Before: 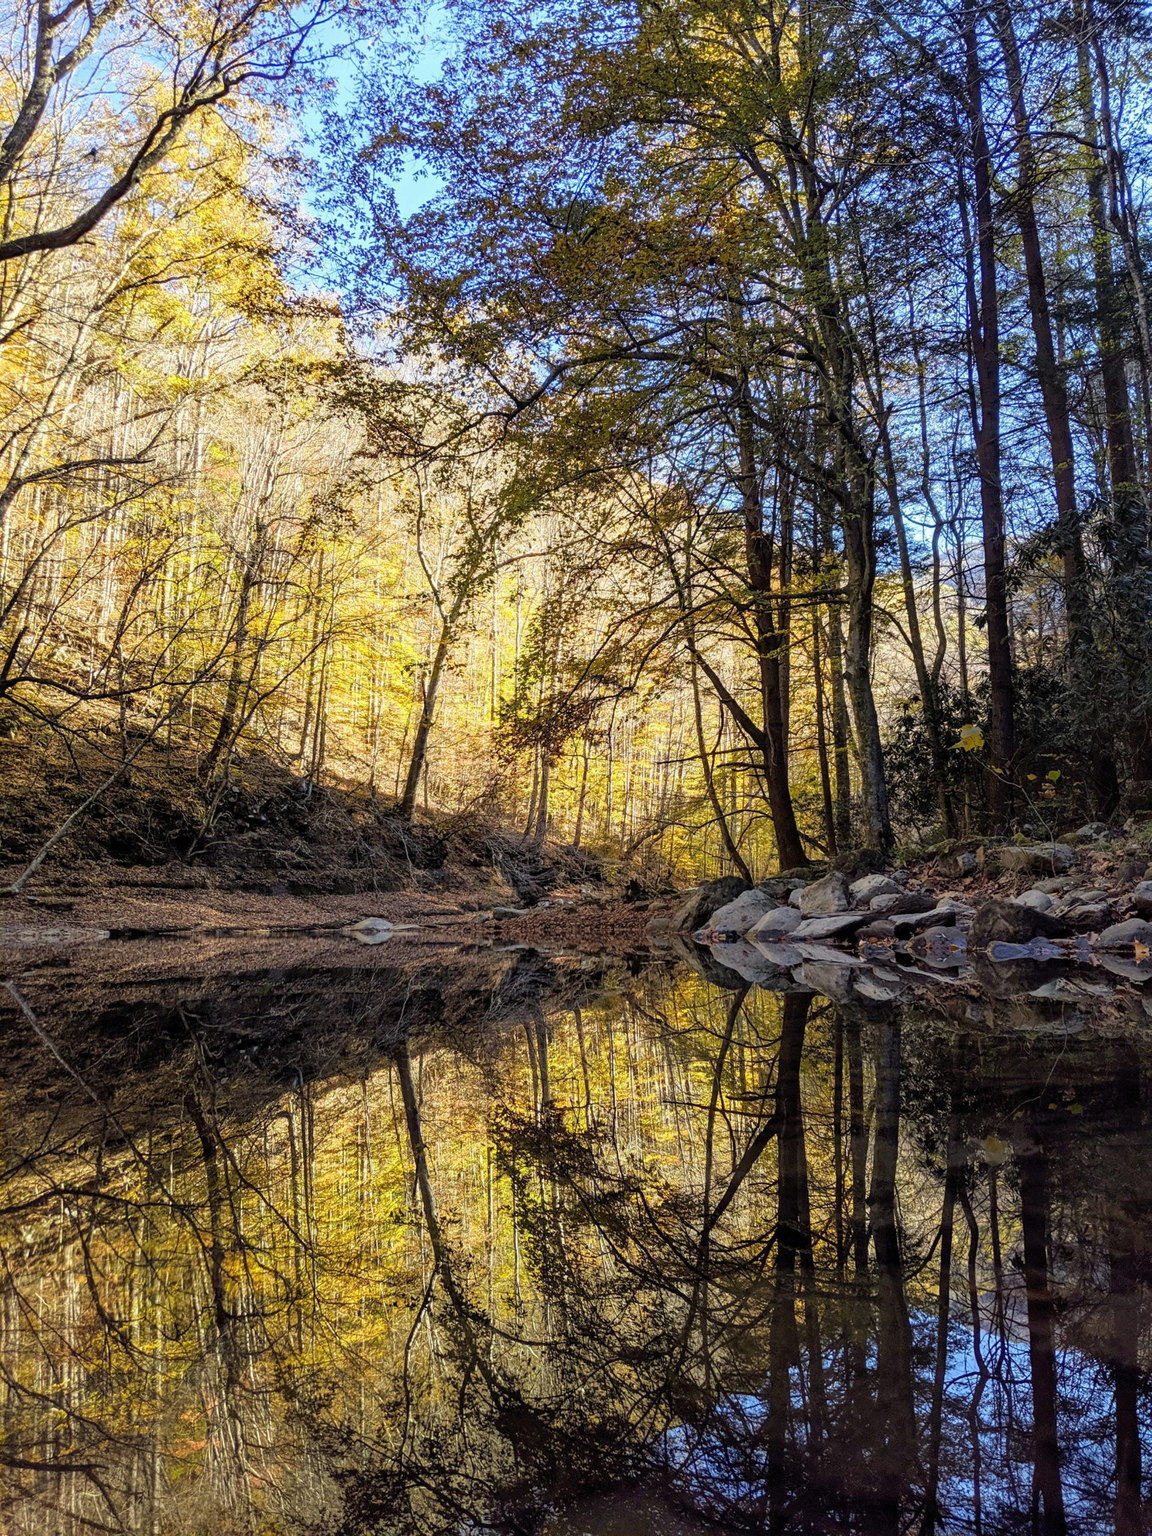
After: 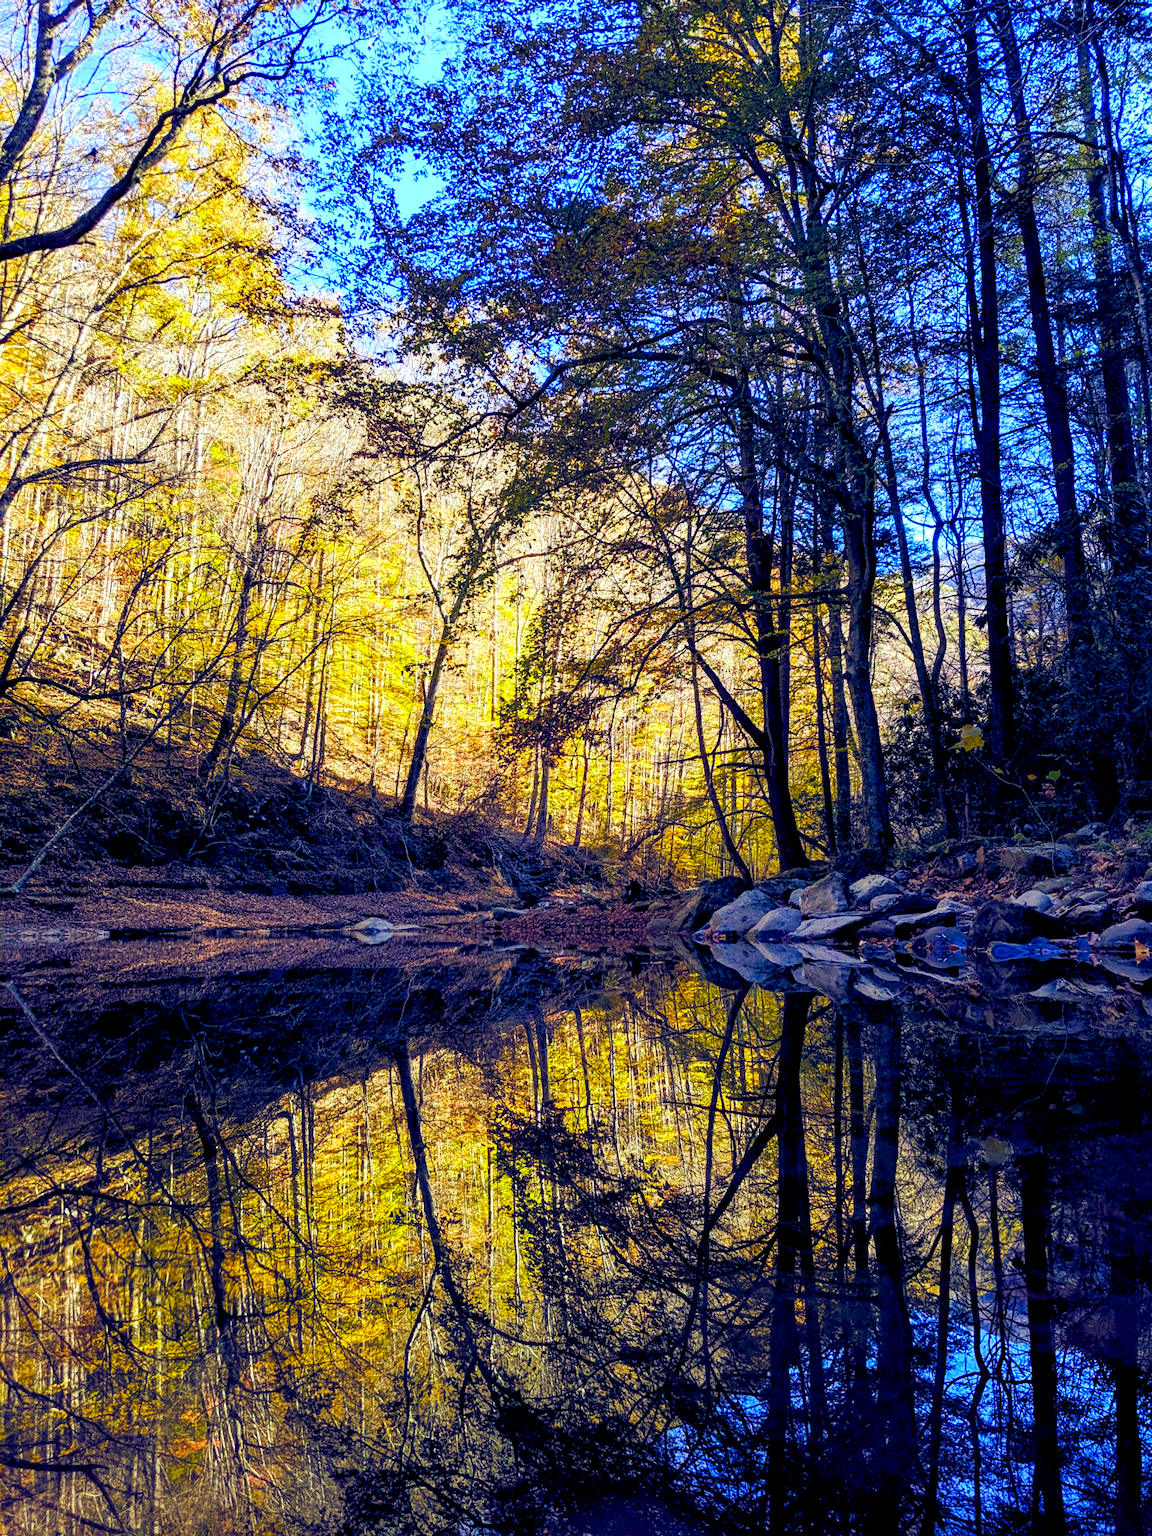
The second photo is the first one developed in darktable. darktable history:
contrast brightness saturation: brightness -0.02, saturation 0.35
color balance rgb: shadows lift › luminance -41.13%, shadows lift › chroma 14.13%, shadows lift › hue 260°, power › luminance -3.76%, power › chroma 0.56%, power › hue 40.37°, highlights gain › luminance 16.81%, highlights gain › chroma 2.94%, highlights gain › hue 260°, global offset › luminance -0.29%, global offset › chroma 0.31%, global offset › hue 260°, perceptual saturation grading › global saturation 20%, perceptual saturation grading › highlights -13.92%, perceptual saturation grading › shadows 50%
tone curve: curves: ch0 [(0, 0) (0.003, 0.003) (0.011, 0.011) (0.025, 0.024) (0.044, 0.042) (0.069, 0.066) (0.1, 0.095) (0.136, 0.129) (0.177, 0.169) (0.224, 0.214) (0.277, 0.264) (0.335, 0.319) (0.399, 0.38) (0.468, 0.446) (0.543, 0.558) (0.623, 0.636) (0.709, 0.719) (0.801, 0.807) (0.898, 0.901) (1, 1)], preserve colors none
